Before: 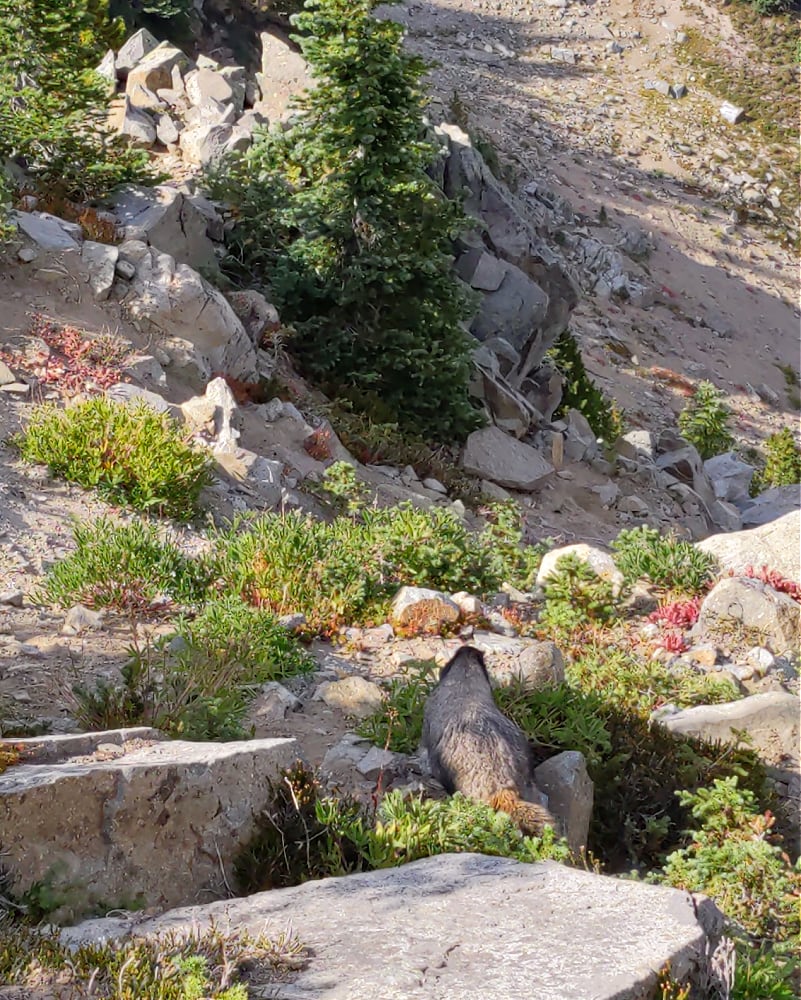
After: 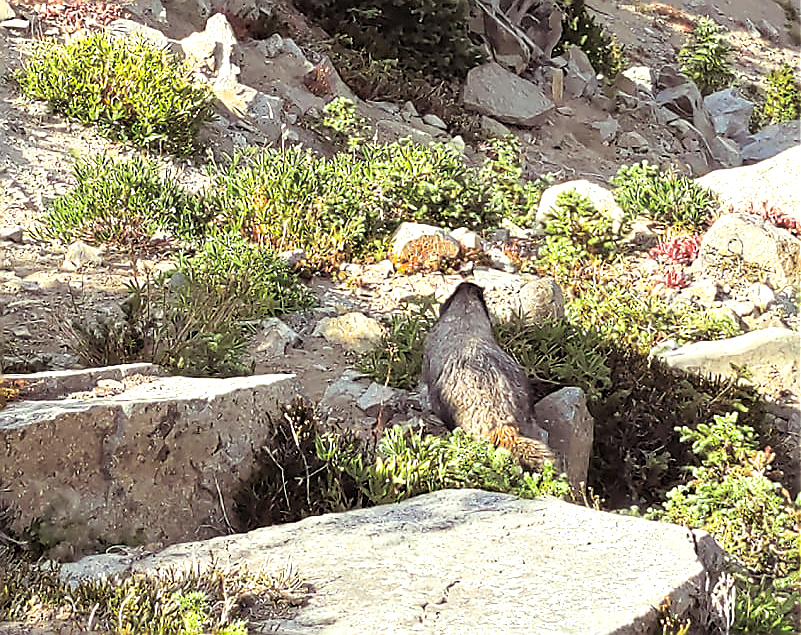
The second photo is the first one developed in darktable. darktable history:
exposure: black level correction 0, exposure 0.7 EV, compensate exposure bias true, compensate highlight preservation false
color correction: highlights a* -5.94, highlights b* 11.19
crop and rotate: top 36.435%
sharpen: radius 1.4, amount 1.25, threshold 0.7
split-toning: shadows › saturation 0.2
